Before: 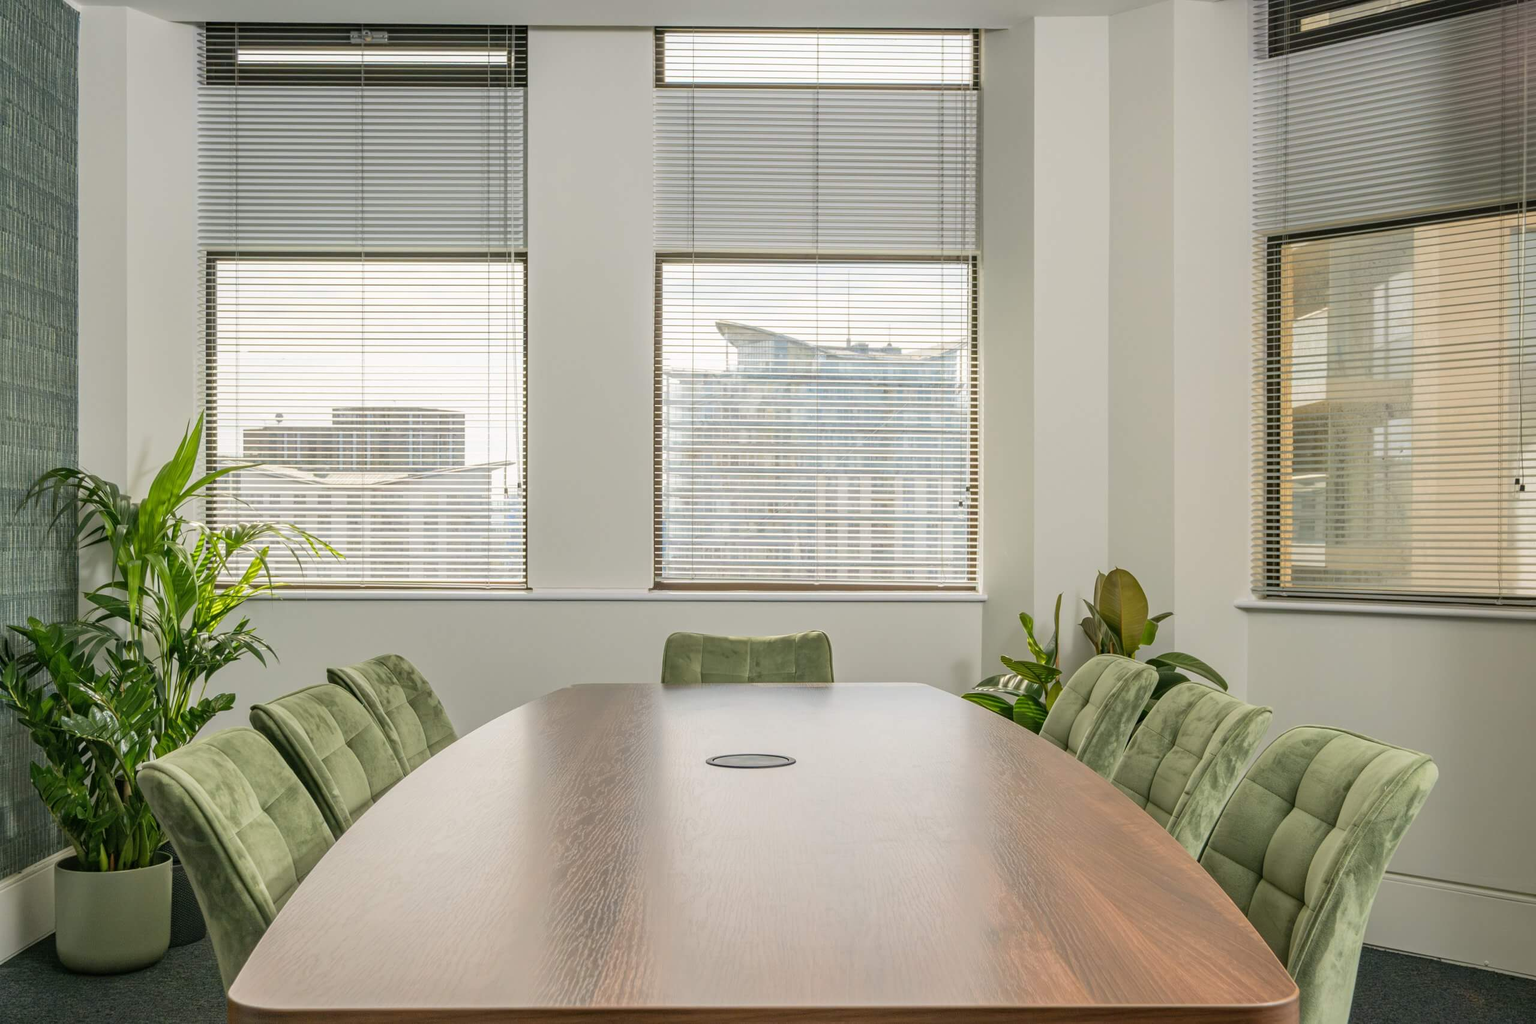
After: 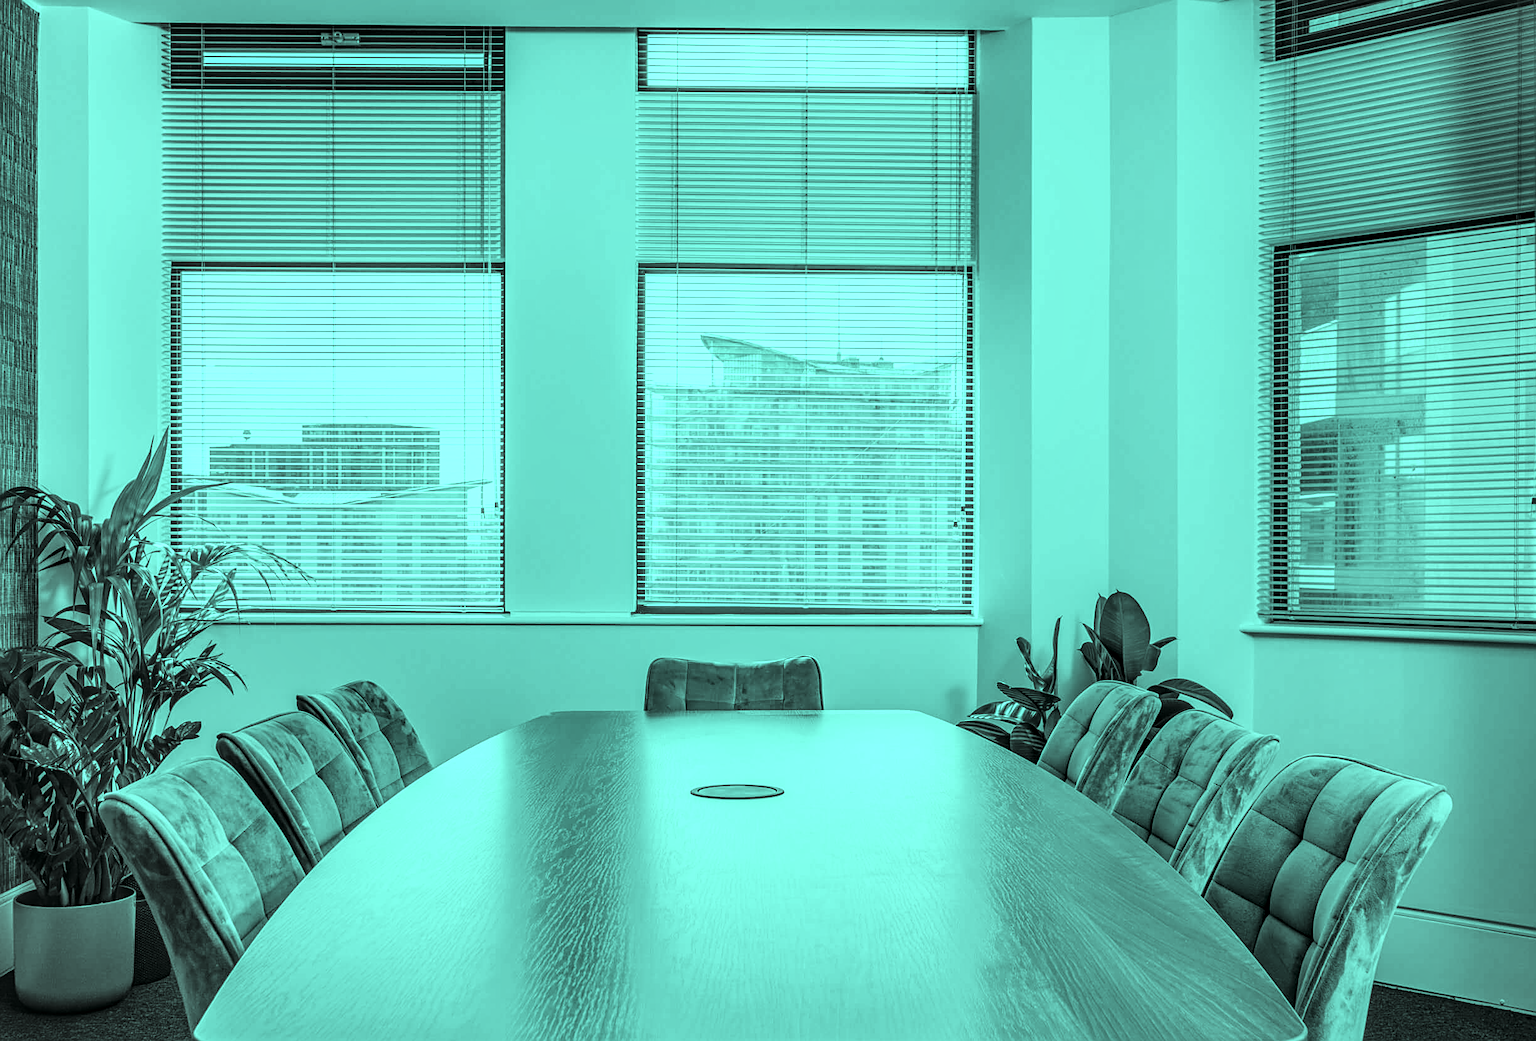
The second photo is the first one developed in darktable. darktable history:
local contrast: detail 150%
color balance rgb: highlights gain › luminance 19.794%, highlights gain › chroma 13.11%, highlights gain › hue 174.19°, global offset › luminance 0.255%, global offset › hue 168.5°, perceptual saturation grading › global saturation 20%, perceptual saturation grading › highlights -25.841%, perceptual saturation grading › shadows 24.225%
exposure: black level correction -0.016, compensate exposure bias true, compensate highlight preservation false
crop and rotate: left 2.759%, right 1.068%, bottom 2.129%
sharpen: on, module defaults
color calibration: output gray [0.21, 0.42, 0.37, 0], illuminant Planckian (black body), x 0.368, y 0.36, temperature 4278.01 K
contrast brightness saturation: contrast 0.136
tone curve: curves: ch0 [(0, 0) (0.068, 0.031) (0.183, 0.13) (0.341, 0.319) (0.547, 0.545) (0.828, 0.817) (1, 0.968)]; ch1 [(0, 0) (0.23, 0.166) (0.34, 0.308) (0.371, 0.337) (0.429, 0.408) (0.477, 0.466) (0.499, 0.5) (0.529, 0.528) (0.559, 0.578) (0.743, 0.798) (1, 1)]; ch2 [(0, 0) (0.431, 0.419) (0.495, 0.502) (0.524, 0.525) (0.568, 0.543) (0.6, 0.597) (0.634, 0.644) (0.728, 0.722) (1, 1)], preserve colors none
